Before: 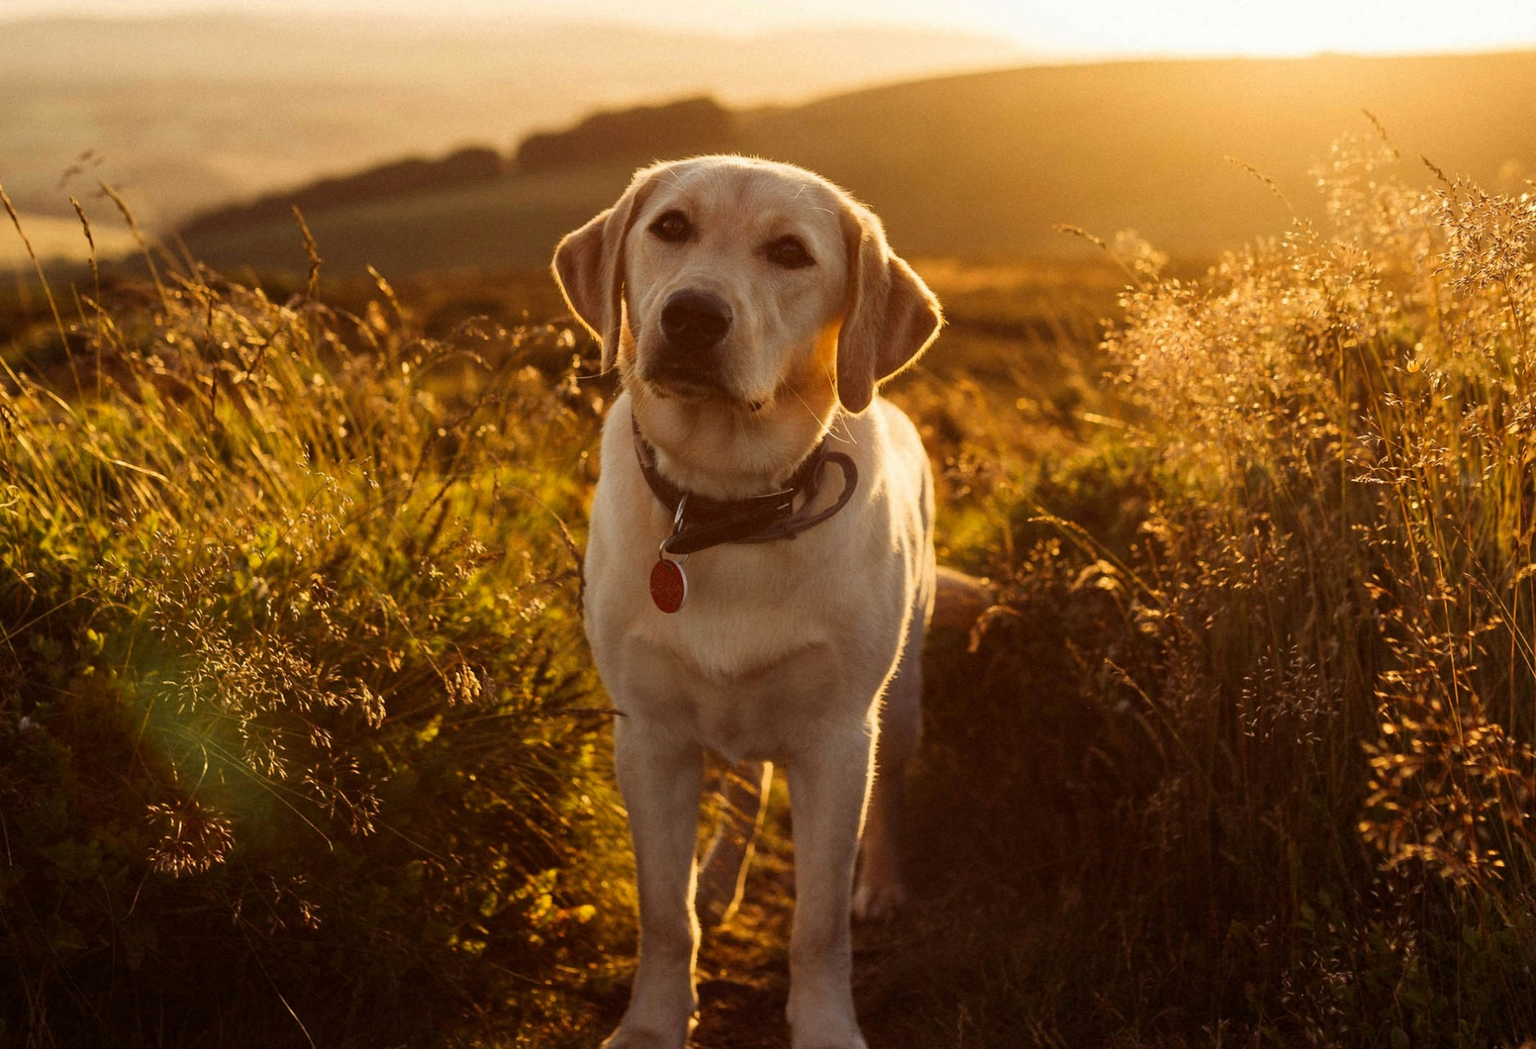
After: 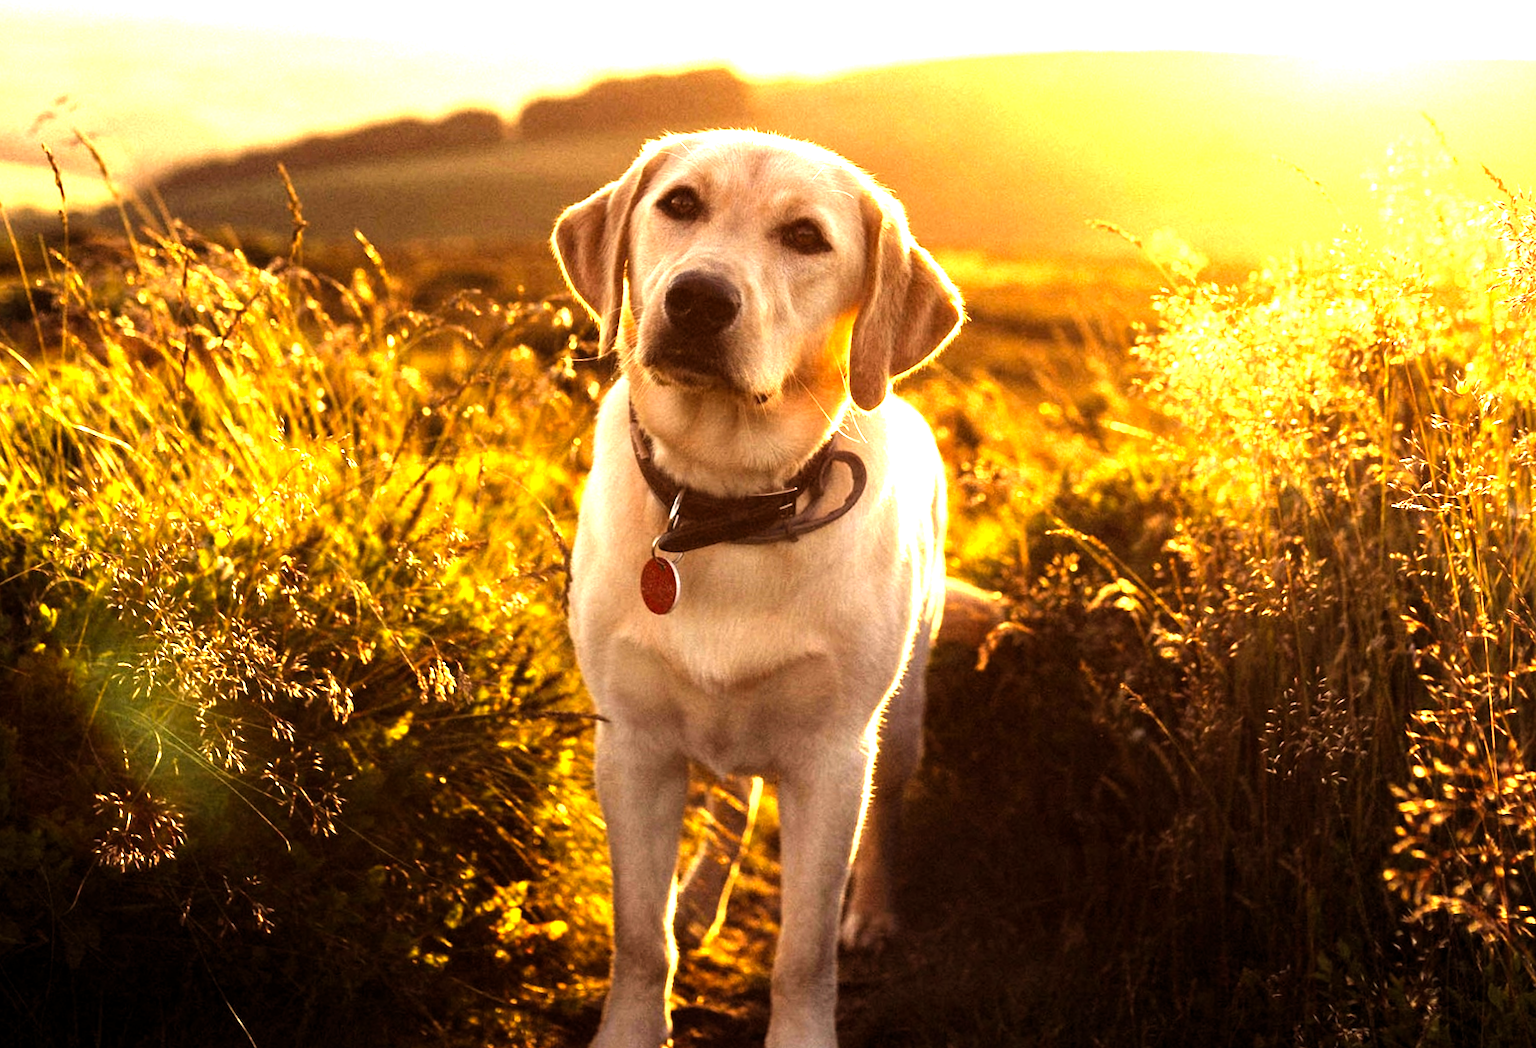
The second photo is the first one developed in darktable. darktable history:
crop and rotate: angle -2.56°
levels: levels [0.012, 0.367, 0.697]
tone equalizer: -8 EV -0.718 EV, -7 EV -0.734 EV, -6 EV -0.587 EV, -5 EV -0.422 EV, -3 EV 0.387 EV, -2 EV 0.6 EV, -1 EV 0.679 EV, +0 EV 0.725 EV
